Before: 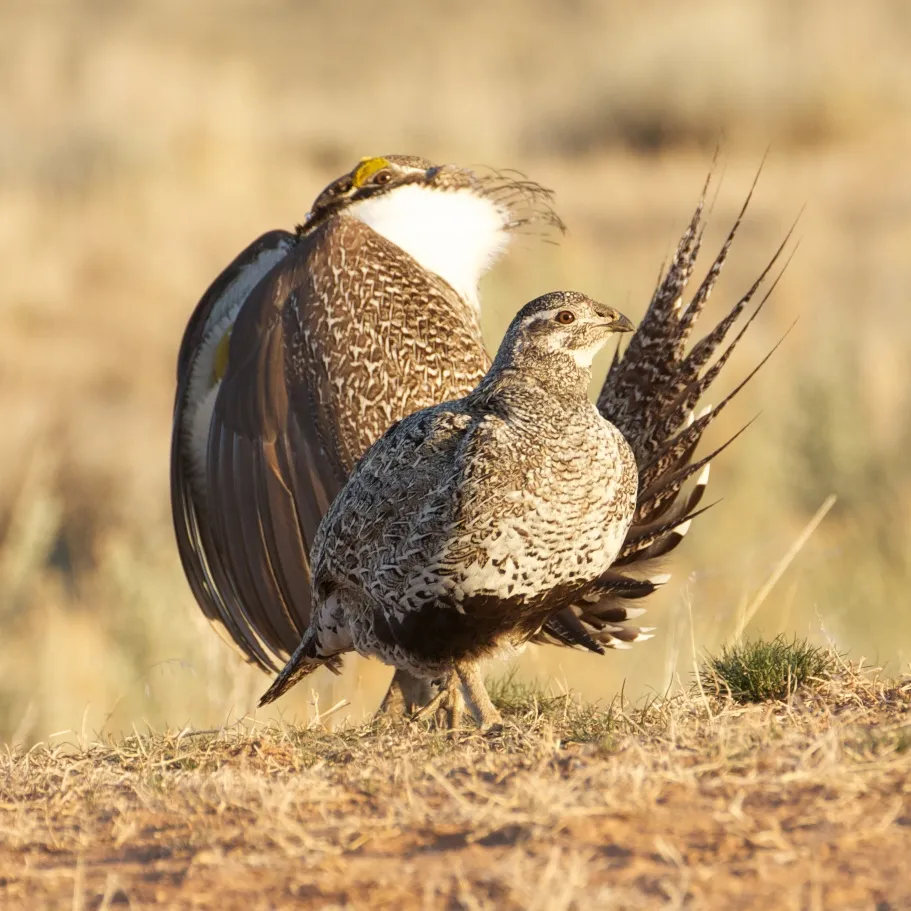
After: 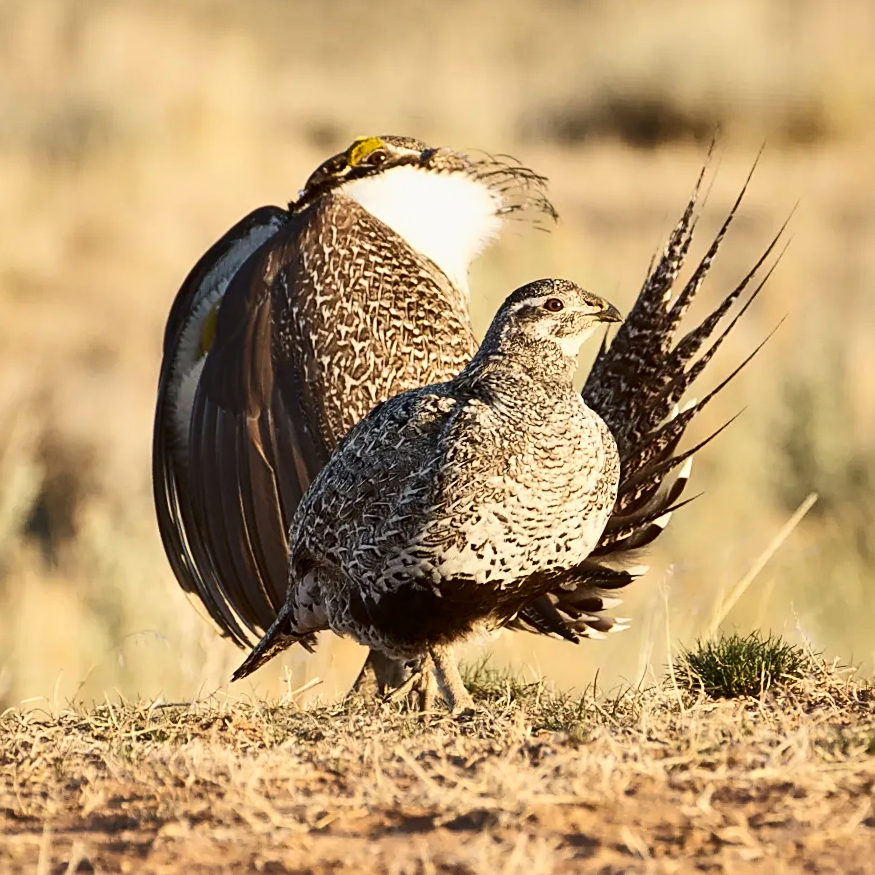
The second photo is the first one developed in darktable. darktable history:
sharpen: on, module defaults
crop and rotate: angle -2.38°
shadows and highlights: shadows 43.71, white point adjustment -1.46, soften with gaussian
contrast brightness saturation: contrast 0.28
